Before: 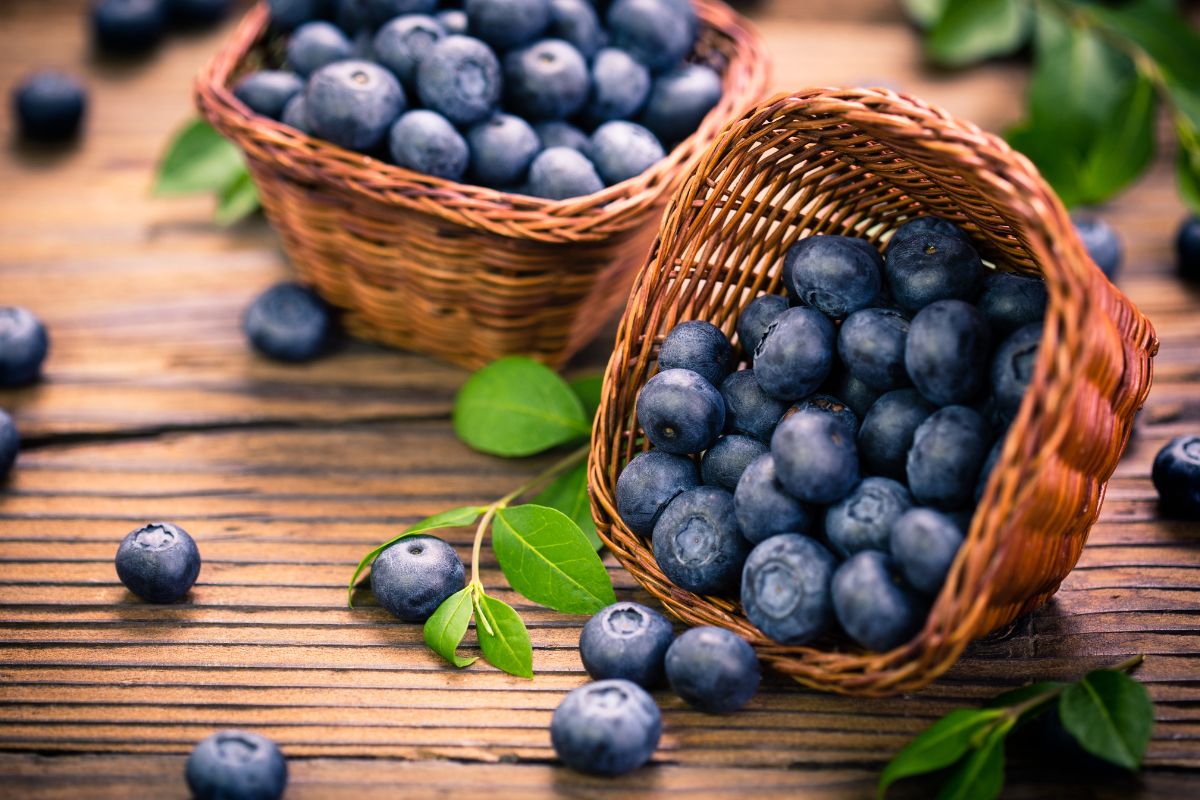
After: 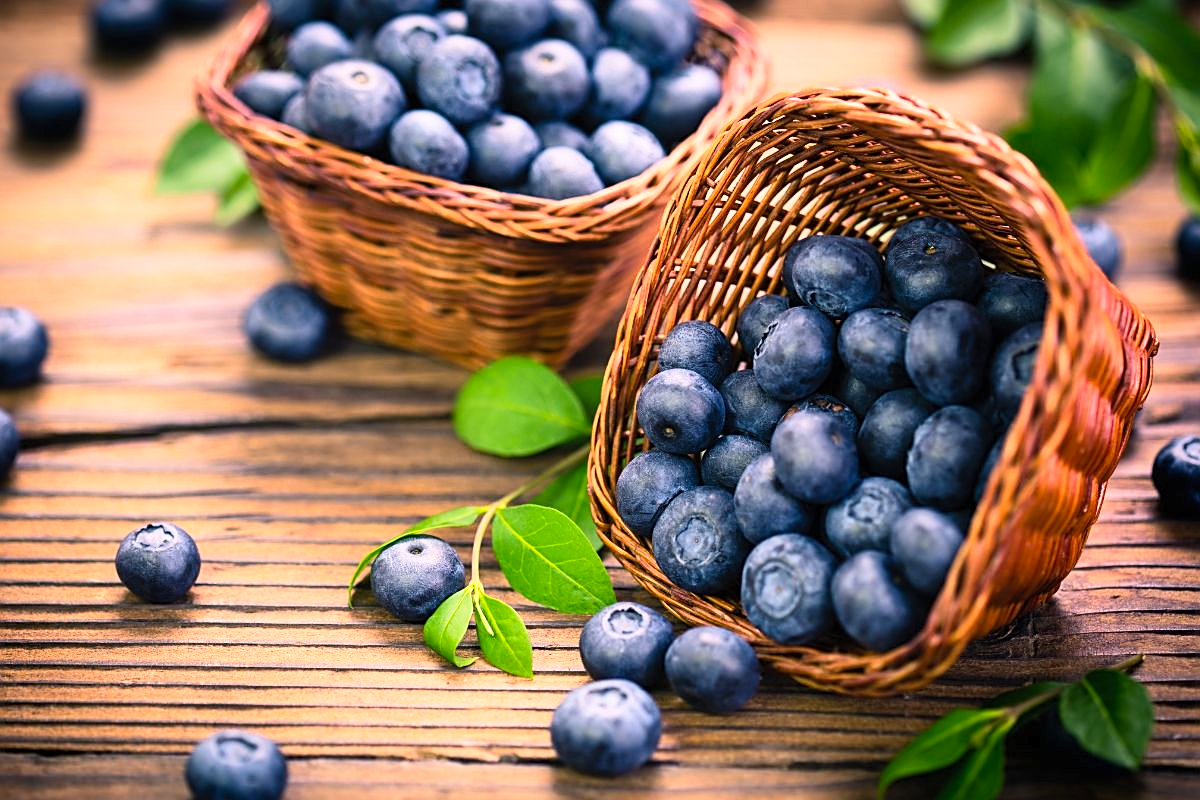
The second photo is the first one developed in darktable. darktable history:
sharpen: on, module defaults
contrast brightness saturation: contrast 0.201, brightness 0.163, saturation 0.228
